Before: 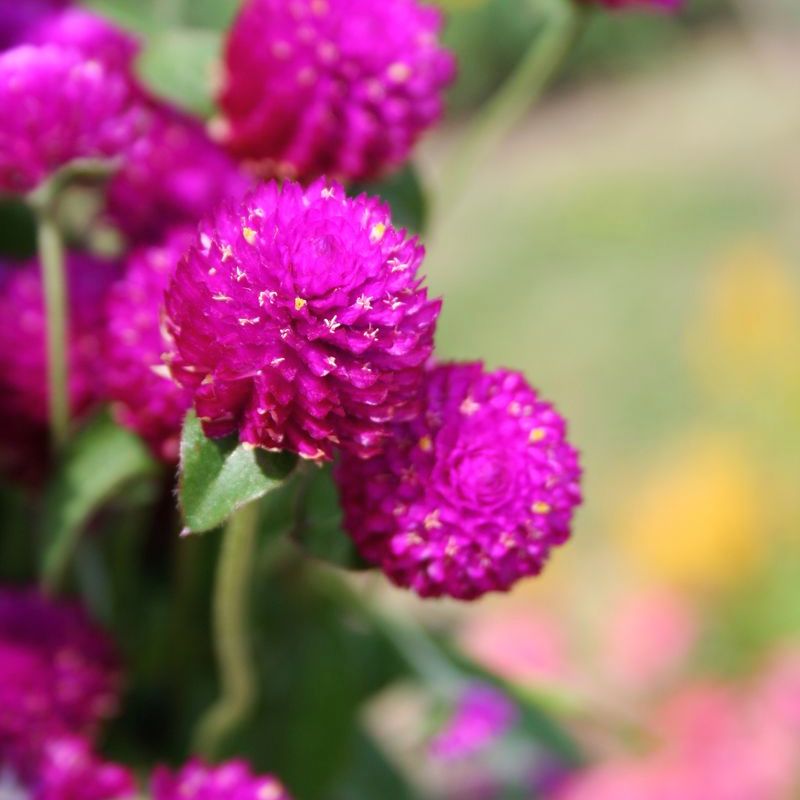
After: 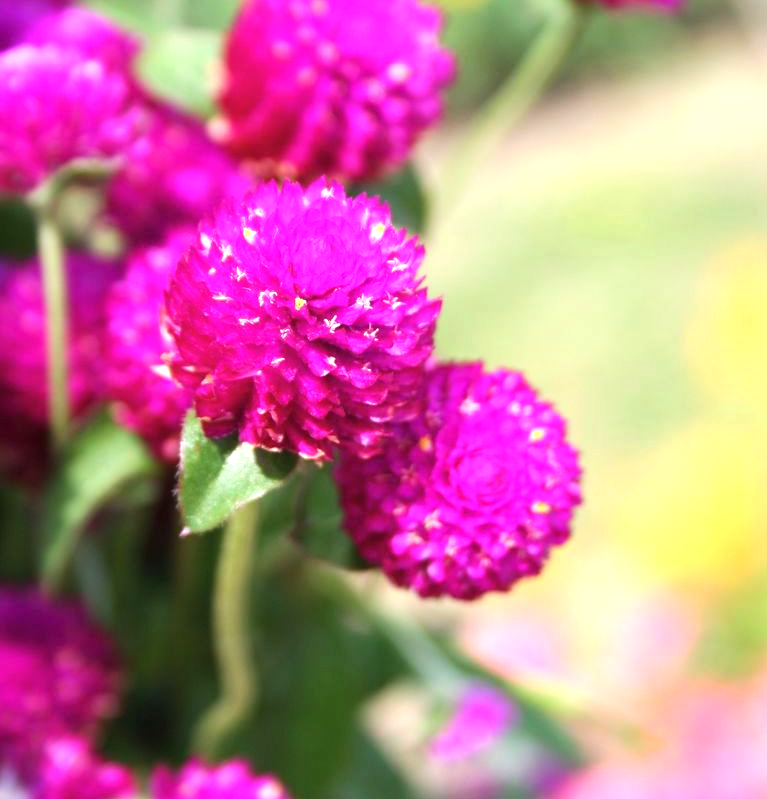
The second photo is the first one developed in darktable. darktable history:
exposure: black level correction 0, exposure 0.891 EV, compensate highlight preservation false
crop: right 4.116%, bottom 0.034%
